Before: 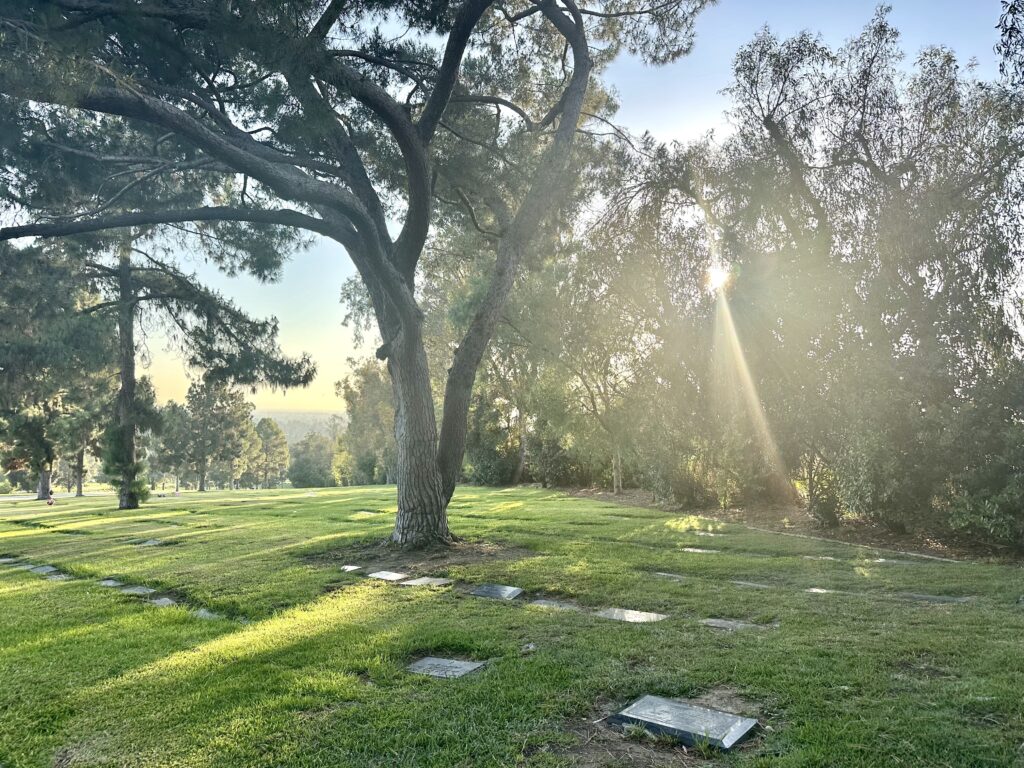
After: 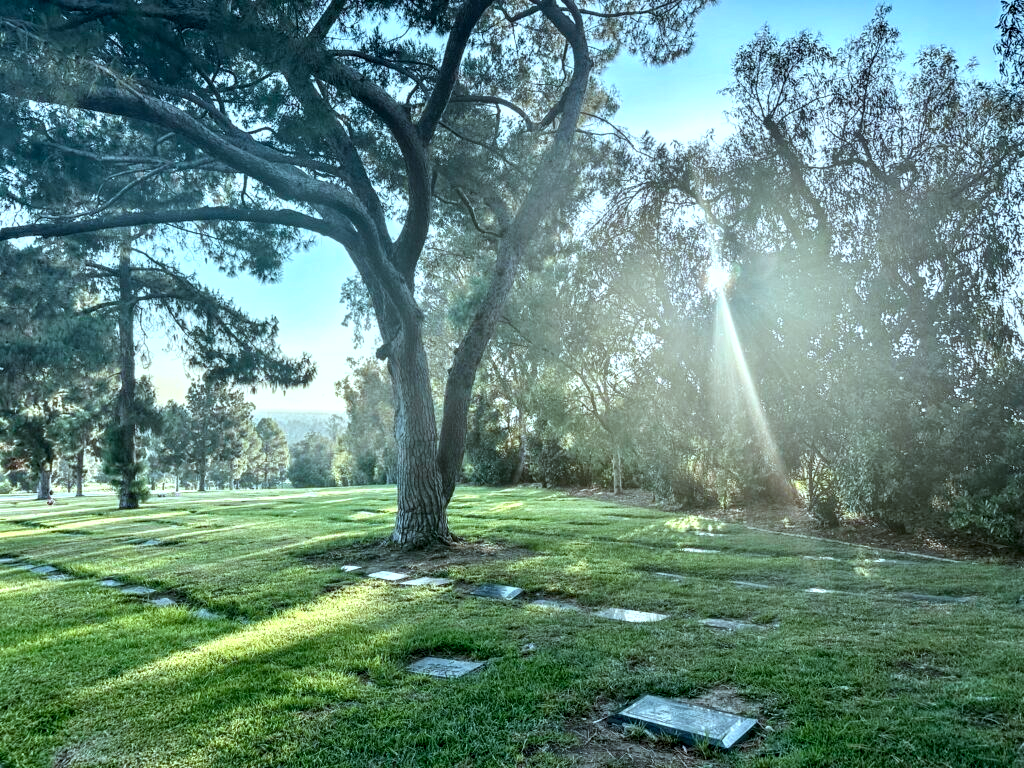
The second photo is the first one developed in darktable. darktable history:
color correction: highlights a* -10.55, highlights b* -18.69
exposure: exposure -0.057 EV, compensate highlight preservation false
local contrast: detail 160%
